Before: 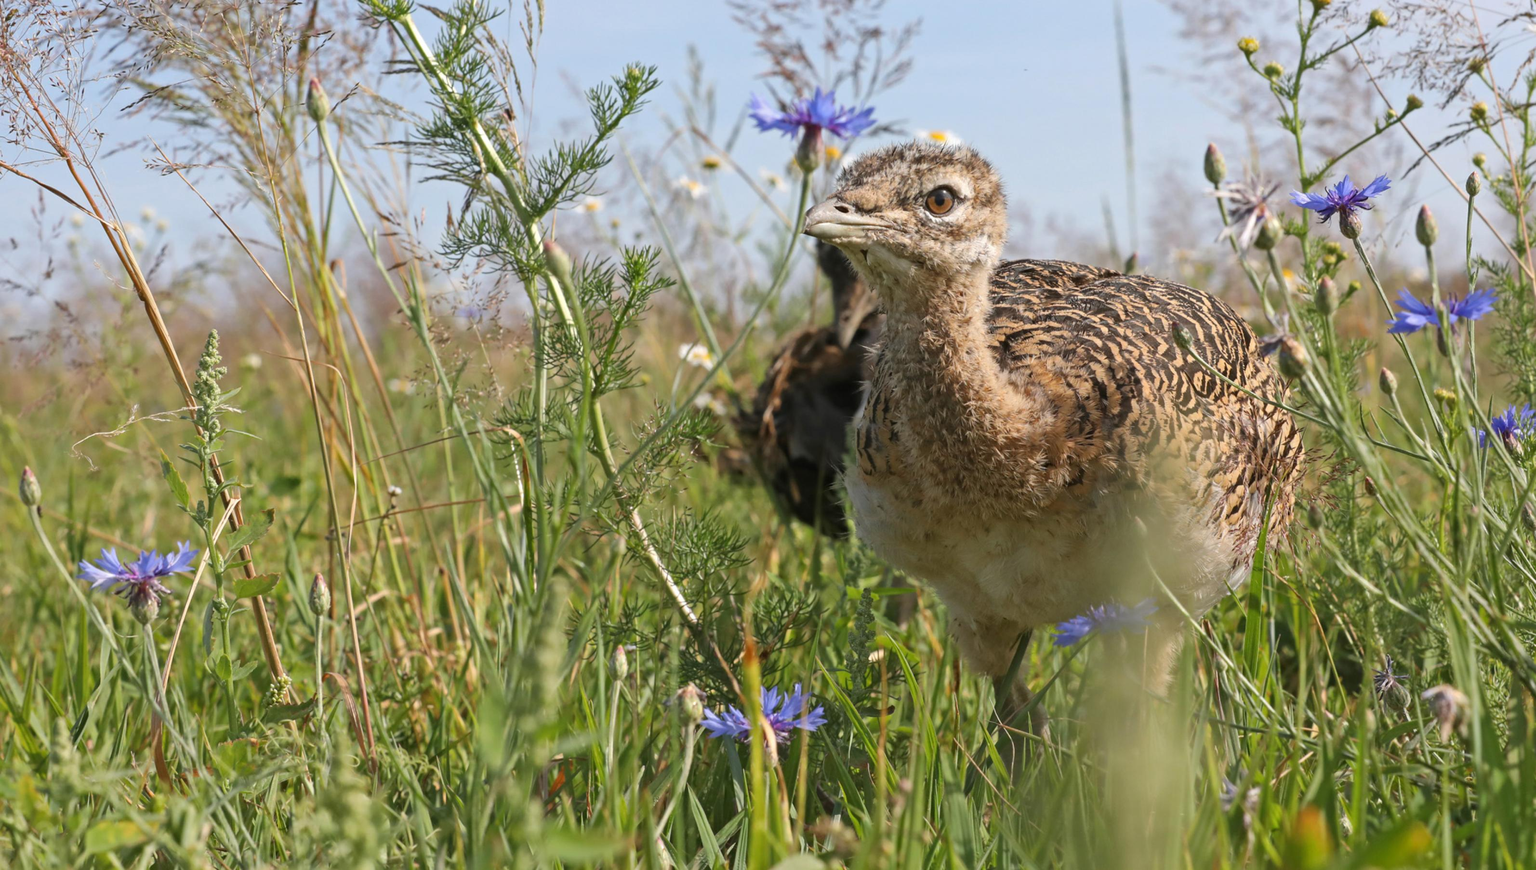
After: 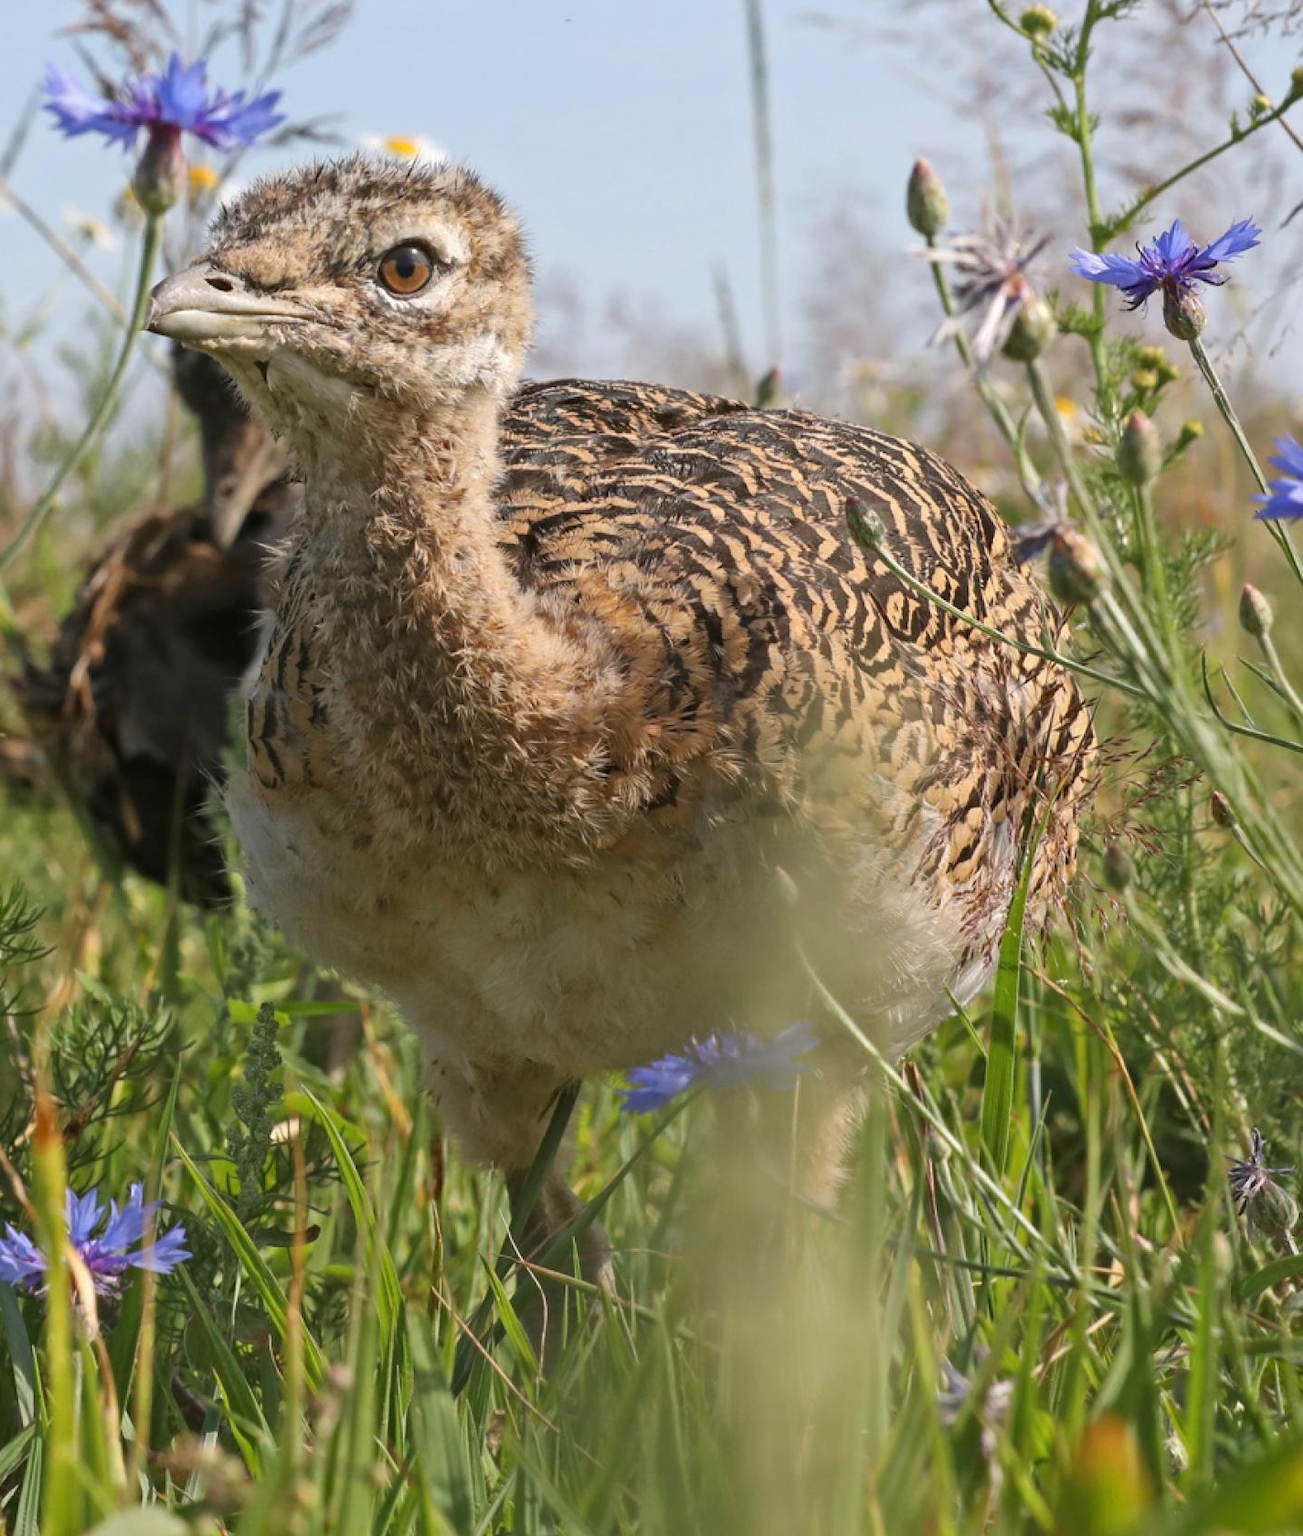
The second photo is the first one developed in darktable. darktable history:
crop: left 47.294%, top 6.847%, right 7.926%
